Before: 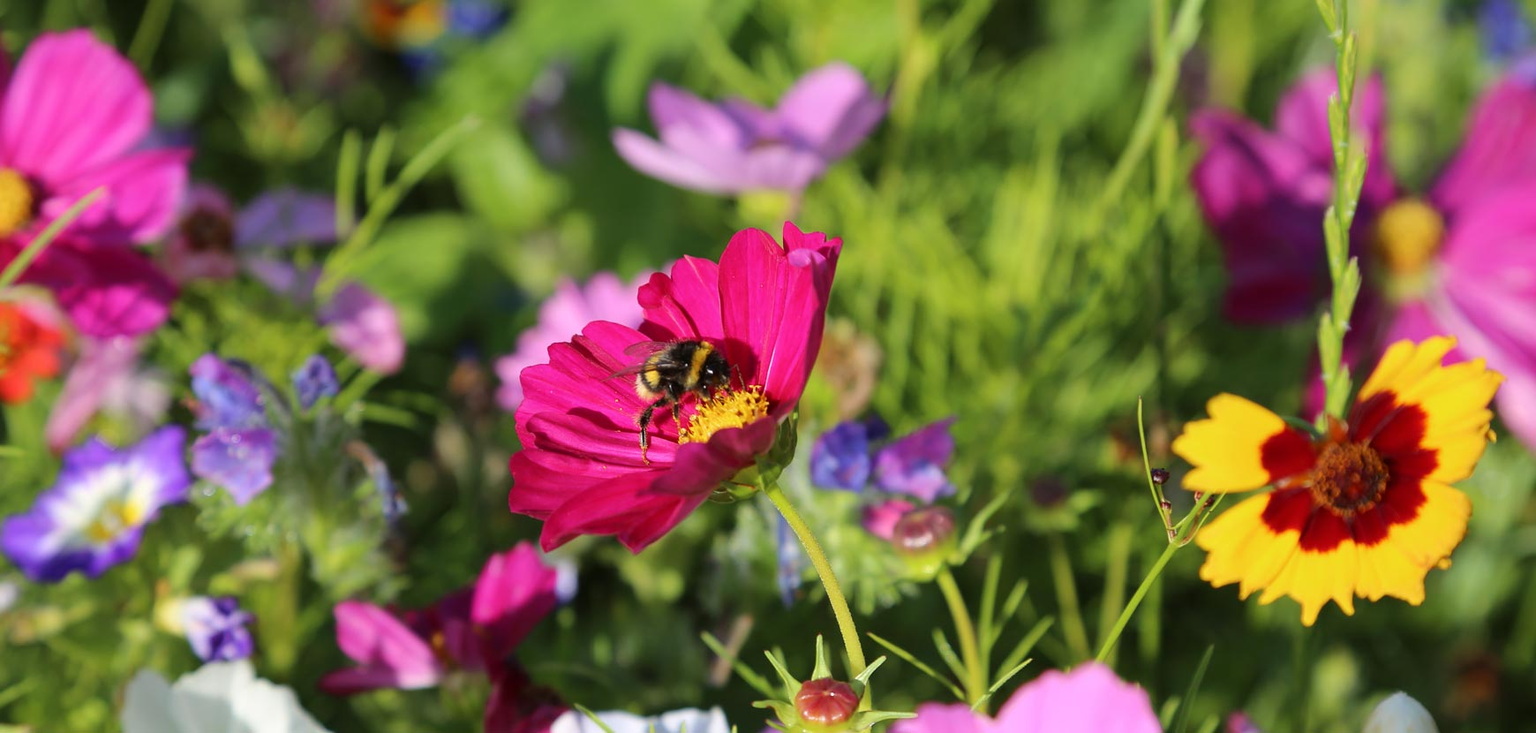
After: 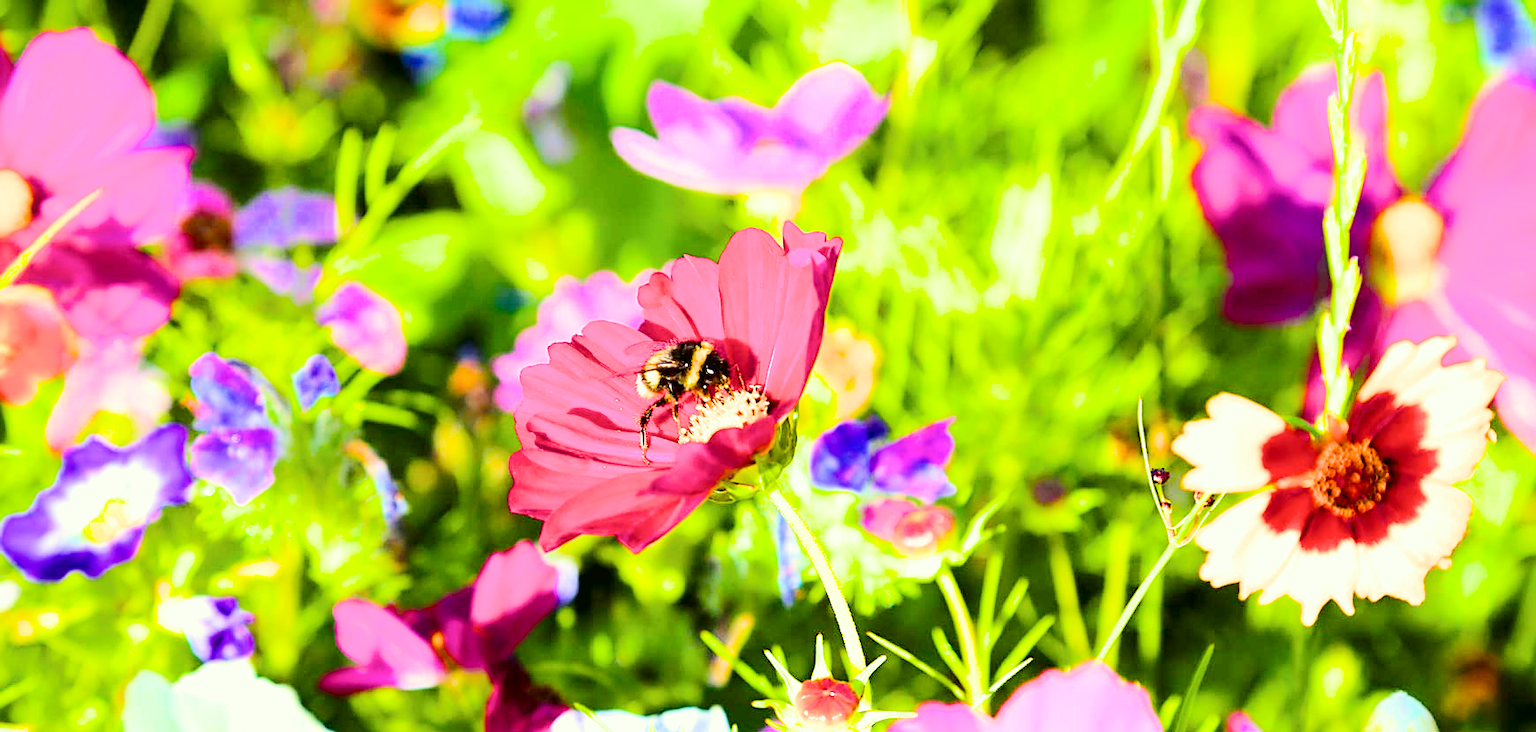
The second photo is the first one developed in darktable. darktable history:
filmic rgb: black relative exposure -5.02 EV, white relative exposure 4 EV, hardness 2.88, contrast 1.095, color science v6 (2022)
sharpen: on, module defaults
color correction: highlights a* -4.33, highlights b* 6.87
color balance rgb: perceptual saturation grading › global saturation 65.185%, perceptual saturation grading › highlights 50.463%, perceptual saturation grading › shadows 29.781%
exposure: exposure 2.211 EV, compensate exposure bias true, compensate highlight preservation false
tone curve: curves: ch0 [(0, 0) (0.003, 0.016) (0.011, 0.016) (0.025, 0.016) (0.044, 0.016) (0.069, 0.016) (0.1, 0.026) (0.136, 0.047) (0.177, 0.088) (0.224, 0.14) (0.277, 0.2) (0.335, 0.276) (0.399, 0.37) (0.468, 0.47) (0.543, 0.583) (0.623, 0.698) (0.709, 0.779) (0.801, 0.858) (0.898, 0.929) (1, 1)], color space Lab, independent channels, preserve colors none
